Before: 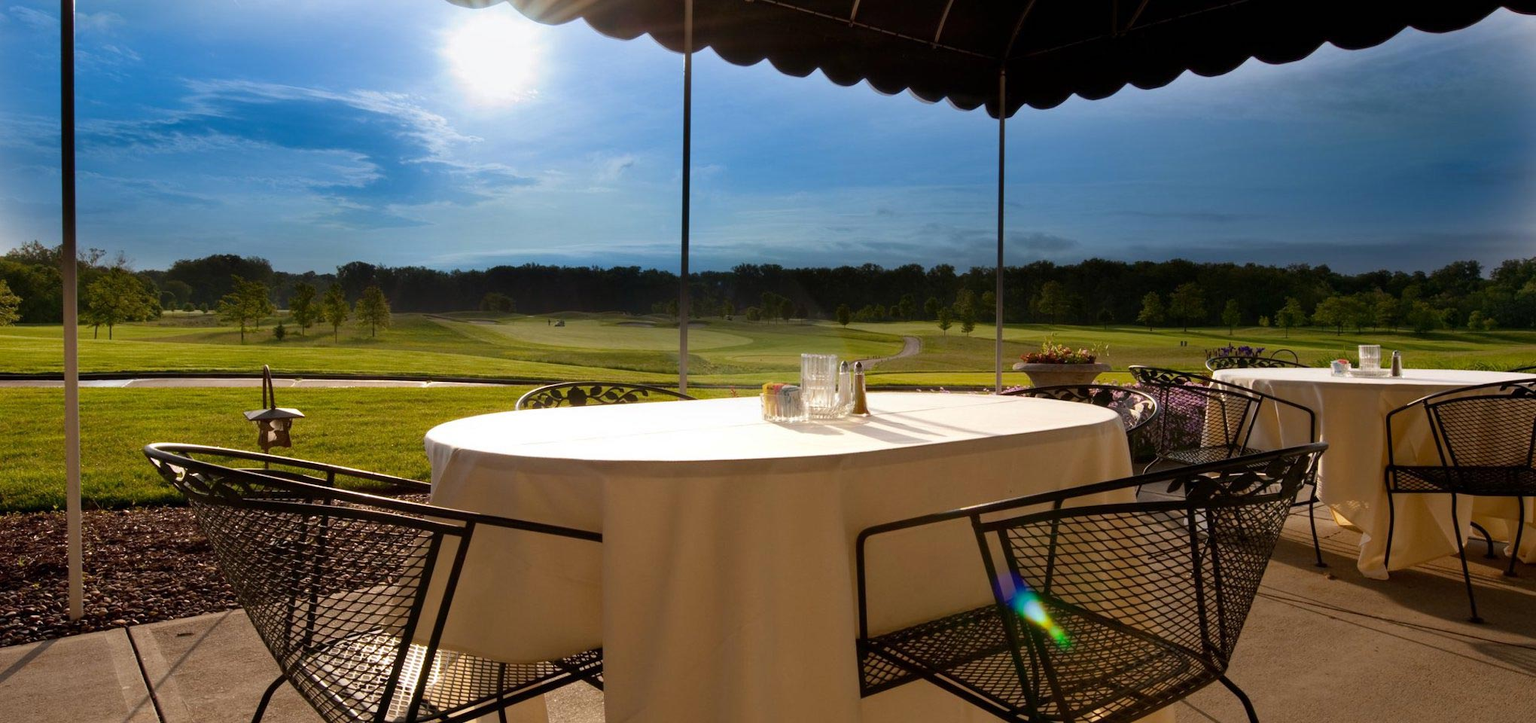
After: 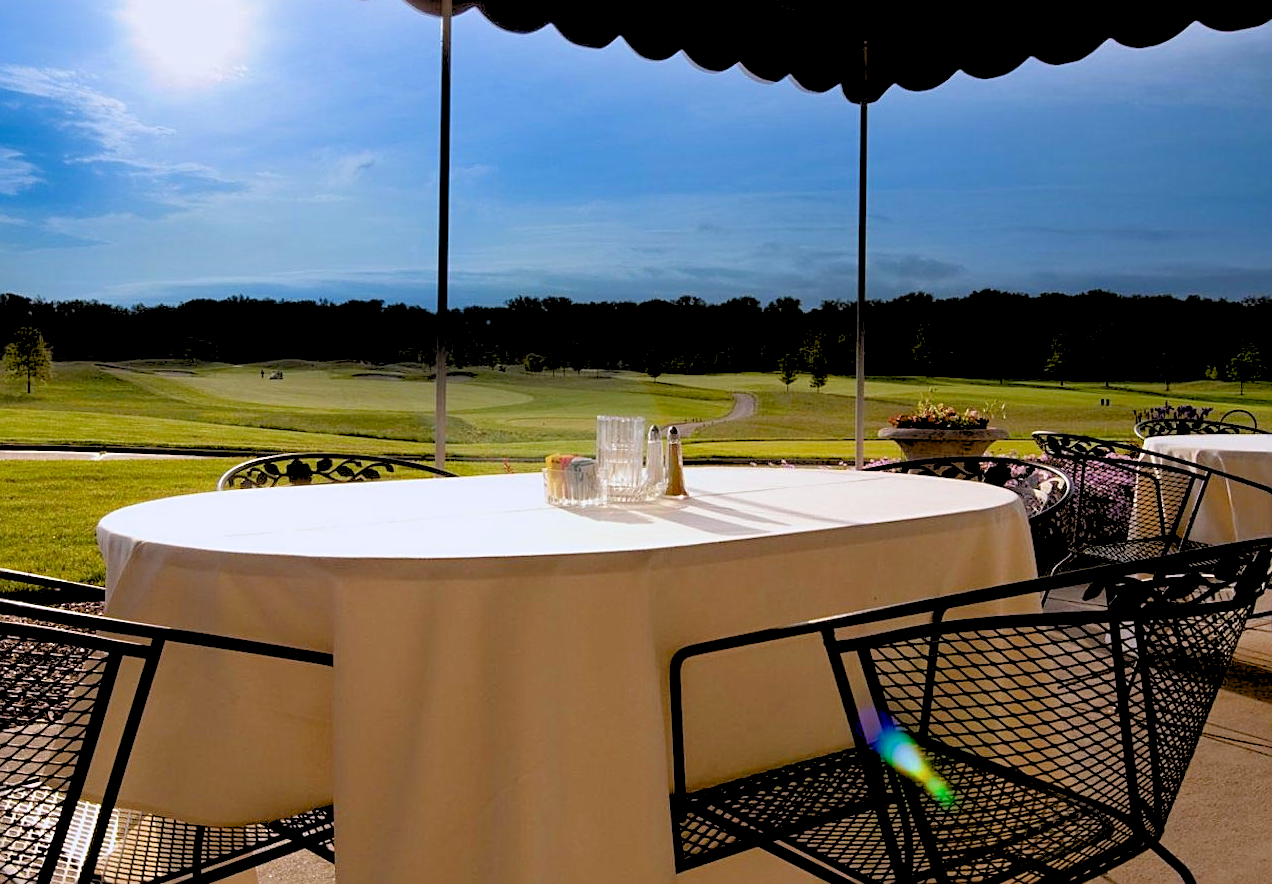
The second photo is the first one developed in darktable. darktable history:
crop and rotate: left 22.918%, top 5.629%, right 14.711%, bottom 2.247%
exposure: black level correction 0.009, exposure 0.119 EV, compensate highlight preservation false
color calibration: illuminant as shot in camera, x 0.358, y 0.373, temperature 4628.91 K
sharpen: on, module defaults
rgb levels: preserve colors sum RGB, levels [[0.038, 0.433, 0.934], [0, 0.5, 1], [0, 0.5, 1]]
